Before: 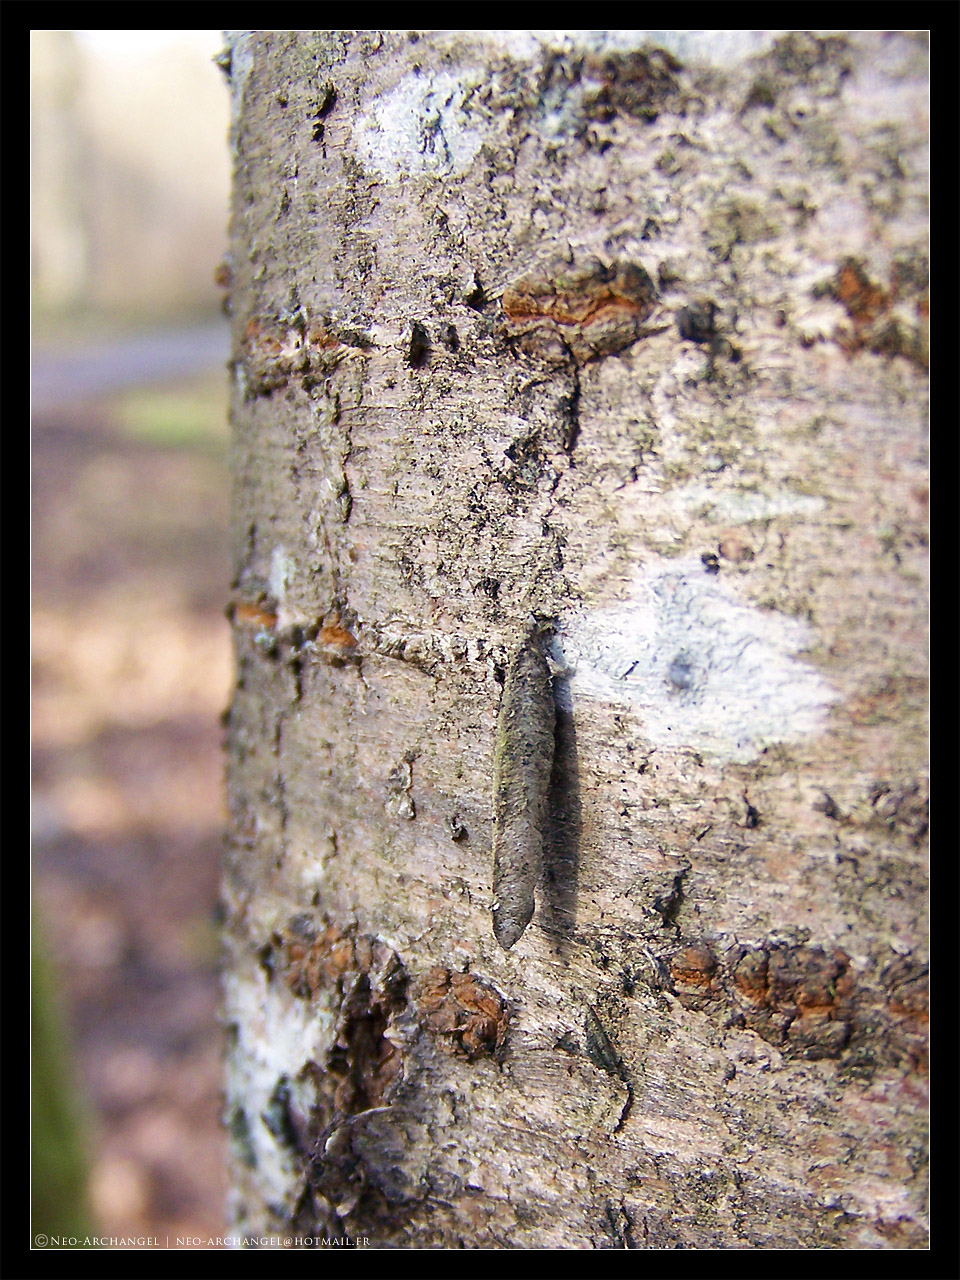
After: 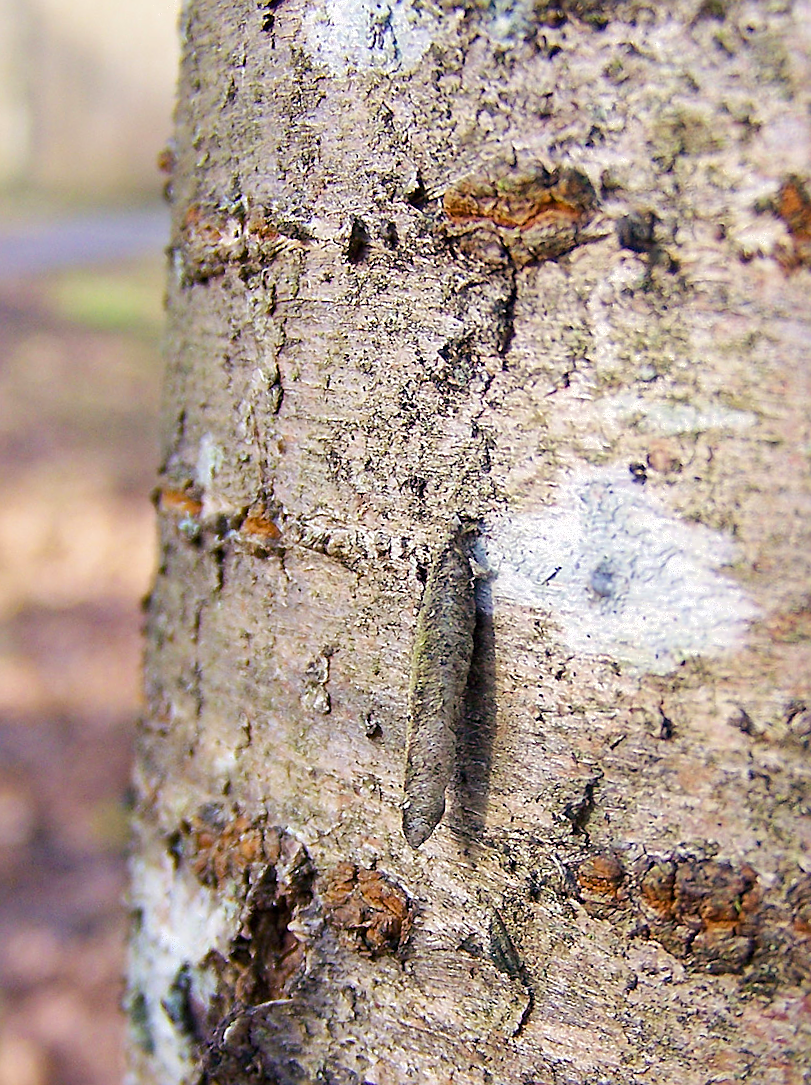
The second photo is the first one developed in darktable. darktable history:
crop and rotate: angle -2.91°, left 5.217%, top 5.183%, right 4.684%, bottom 4.35%
sharpen: on, module defaults
color balance rgb: perceptual saturation grading › global saturation -1.544%, perceptual saturation grading › highlights -7.62%, perceptual saturation grading › mid-tones 8.189%, perceptual saturation grading › shadows 3.066%, perceptual brilliance grading › highlights 9.602%, perceptual brilliance grading › mid-tones 5.145%, global vibrance 42.106%
filmic rgb: black relative exposure -15.13 EV, white relative exposure 3 EV, target black luminance 0%, hardness 9.27, latitude 98.11%, contrast 0.914, shadows ↔ highlights balance 0.355%
